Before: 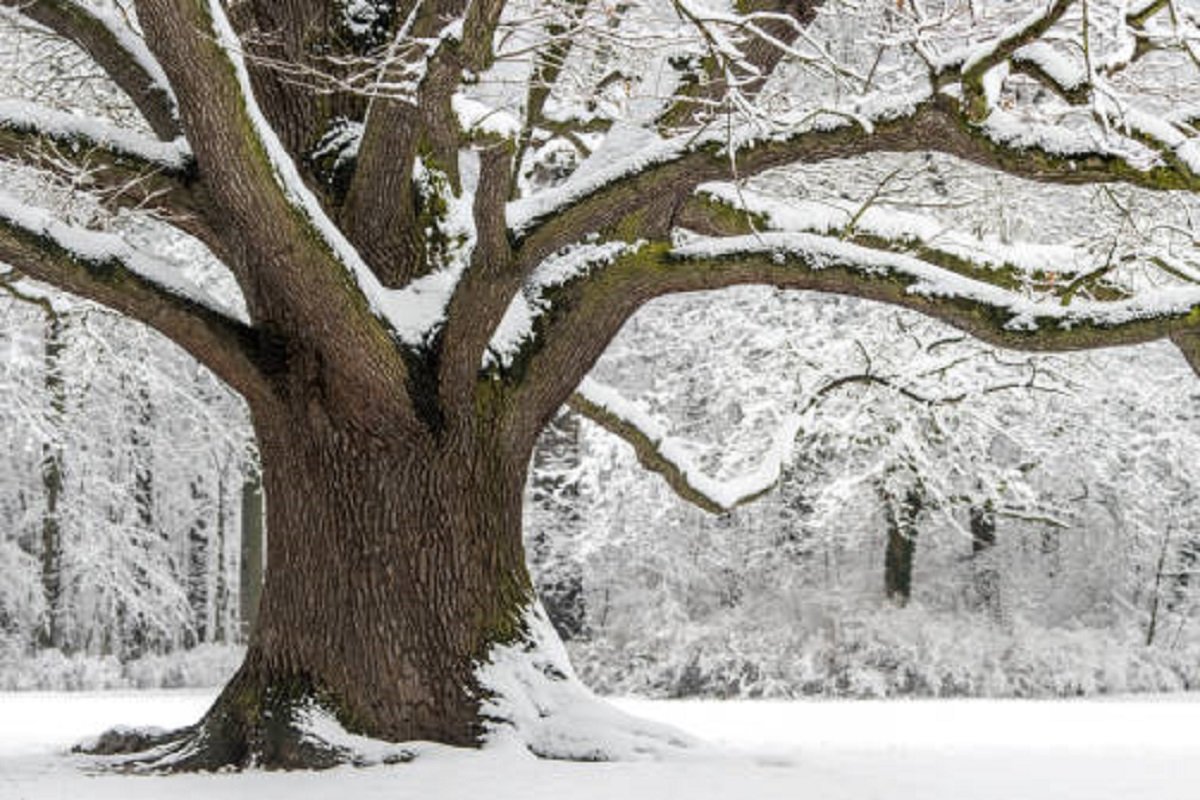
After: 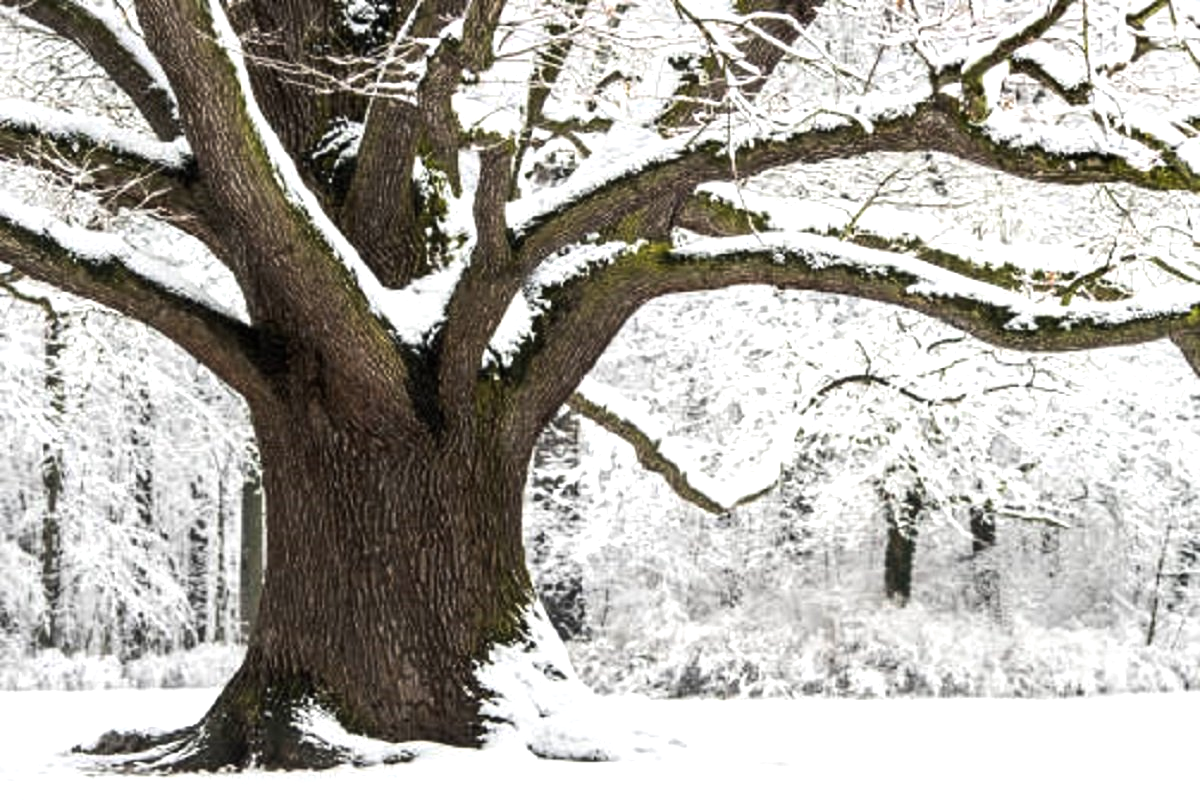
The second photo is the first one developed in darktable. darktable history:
tone equalizer: -8 EV -0.761 EV, -7 EV -0.736 EV, -6 EV -0.579 EV, -5 EV -0.407 EV, -3 EV 0.403 EV, -2 EV 0.6 EV, -1 EV 0.678 EV, +0 EV 0.755 EV, edges refinement/feathering 500, mask exposure compensation -1.25 EV, preserve details no
tone curve: curves: ch0 [(0, 0) (0.003, 0.003) (0.011, 0.015) (0.025, 0.031) (0.044, 0.056) (0.069, 0.083) (0.1, 0.113) (0.136, 0.145) (0.177, 0.184) (0.224, 0.225) (0.277, 0.275) (0.335, 0.327) (0.399, 0.385) (0.468, 0.447) (0.543, 0.528) (0.623, 0.611) (0.709, 0.703) (0.801, 0.802) (0.898, 0.902) (1, 1)], color space Lab, linked channels, preserve colors none
